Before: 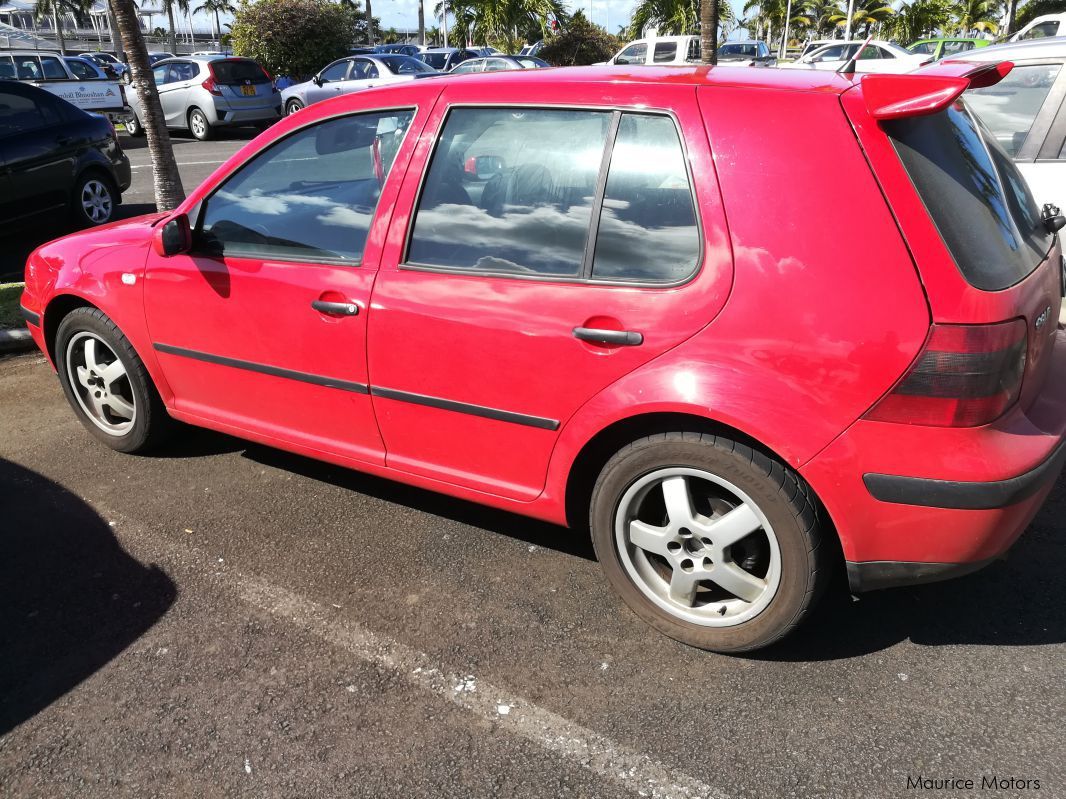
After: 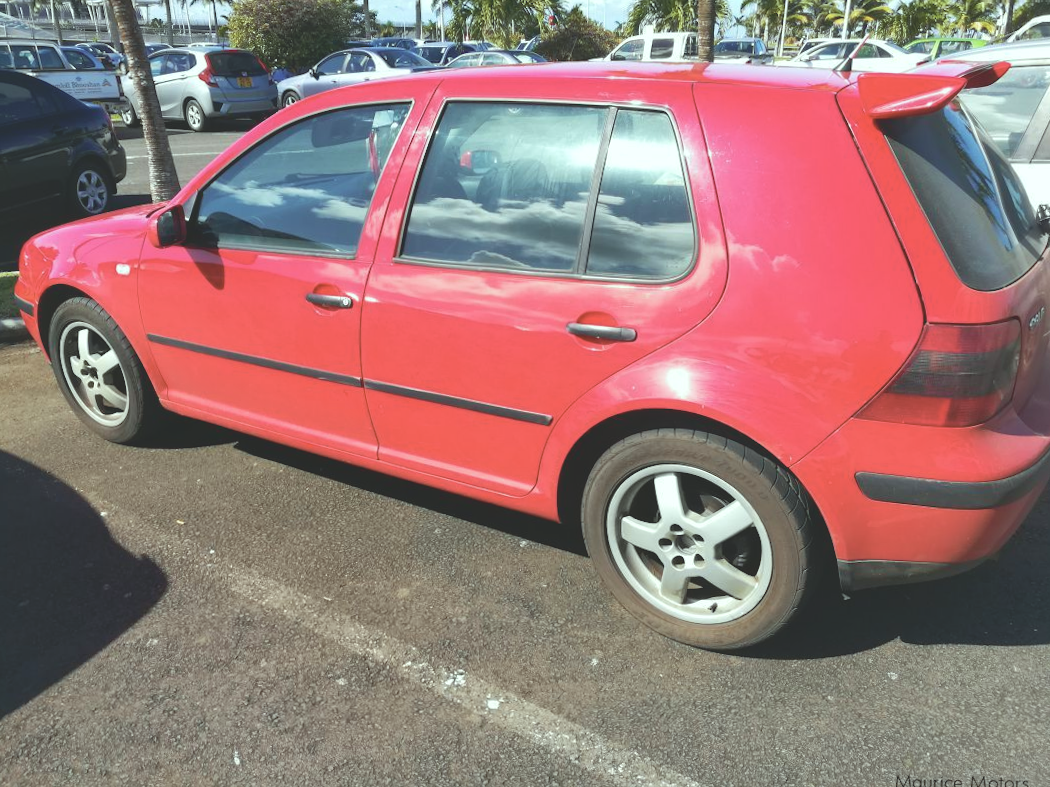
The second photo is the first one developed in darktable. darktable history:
crop and rotate: angle -0.637°
color correction: highlights a* -6.49, highlights b* 0.475
velvia: on, module defaults
contrast brightness saturation: saturation -0.095
tone equalizer: edges refinement/feathering 500, mask exposure compensation -1.24 EV, preserve details no
shadows and highlights: shadows 43.33, highlights 7.49
tone curve: curves: ch0 [(0, 0.137) (1, 1)], preserve colors none
